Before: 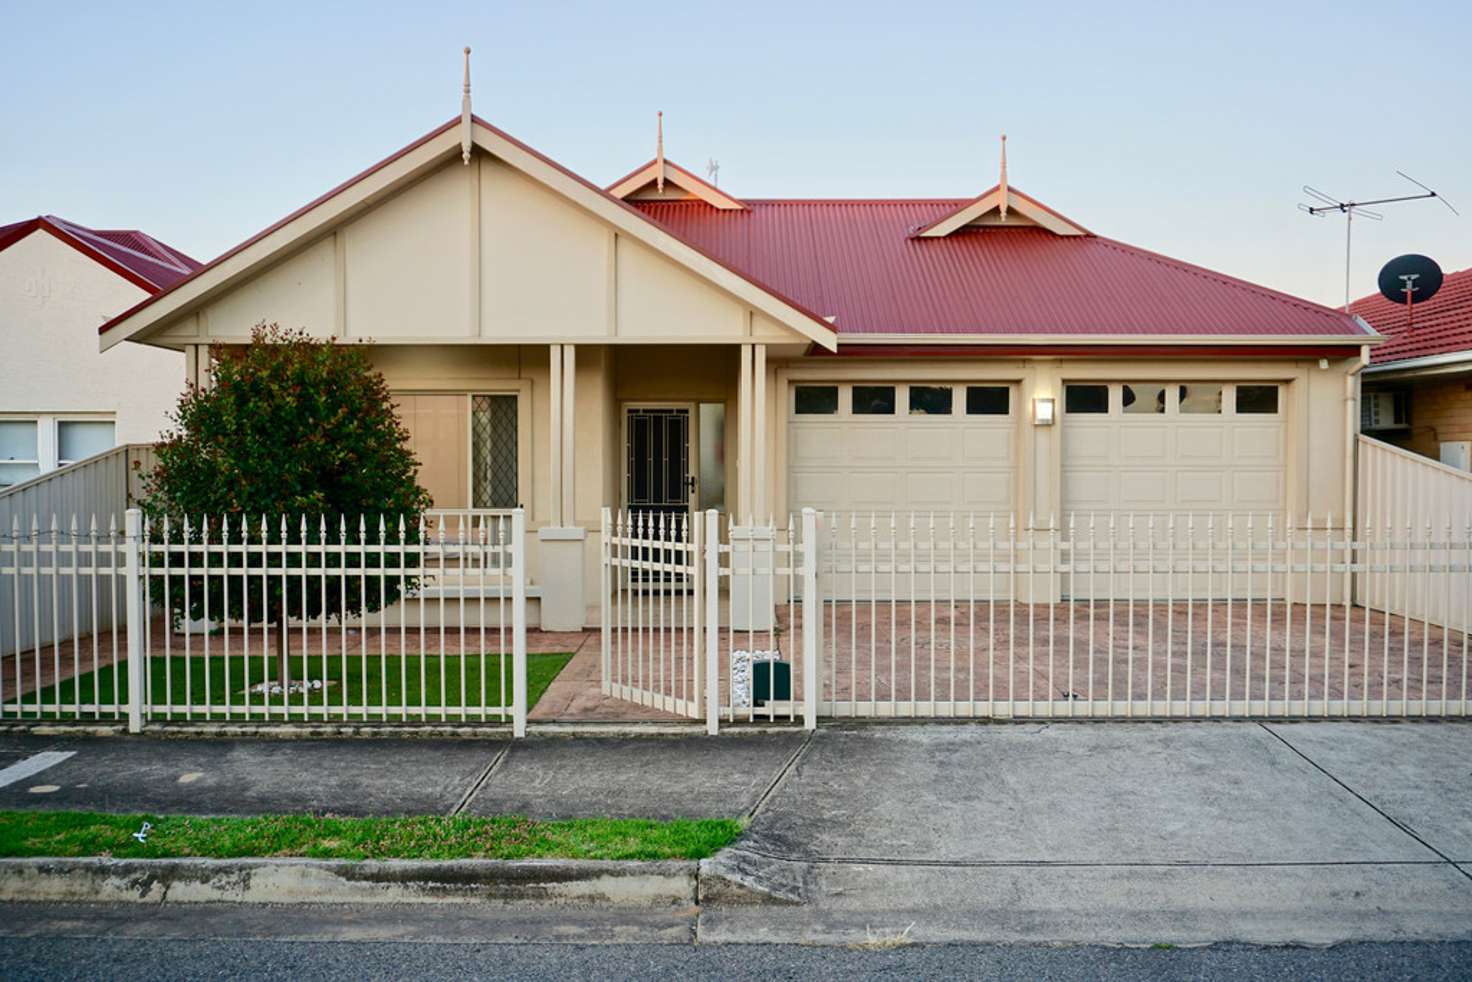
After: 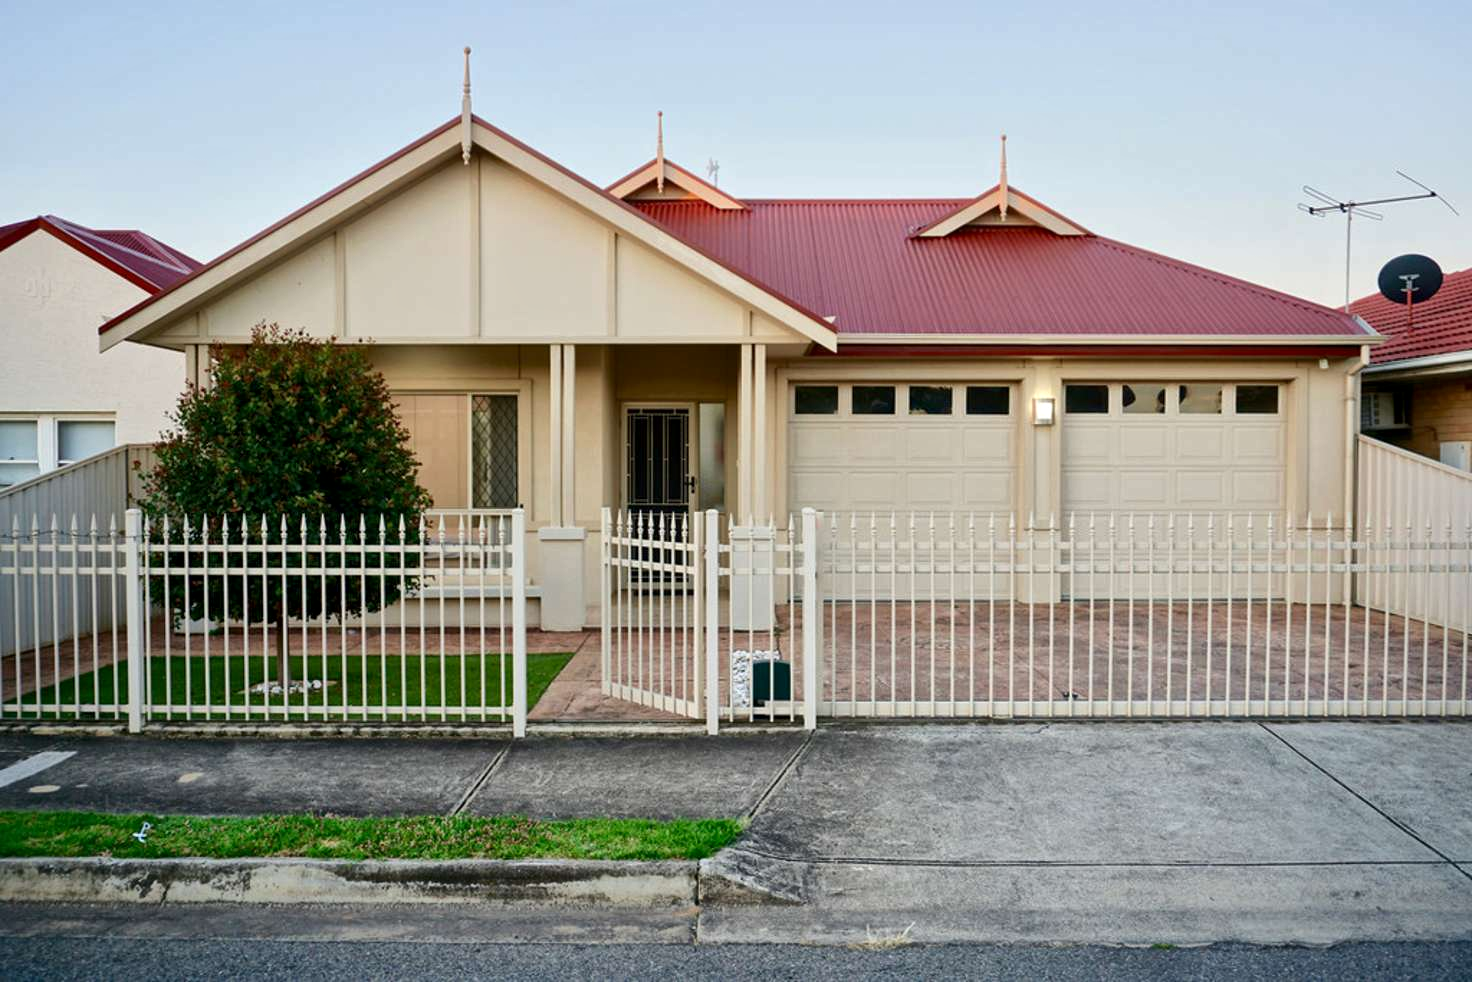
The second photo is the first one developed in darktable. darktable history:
local contrast: mode bilateral grid, contrast 21, coarseness 50, detail 132%, midtone range 0.2
